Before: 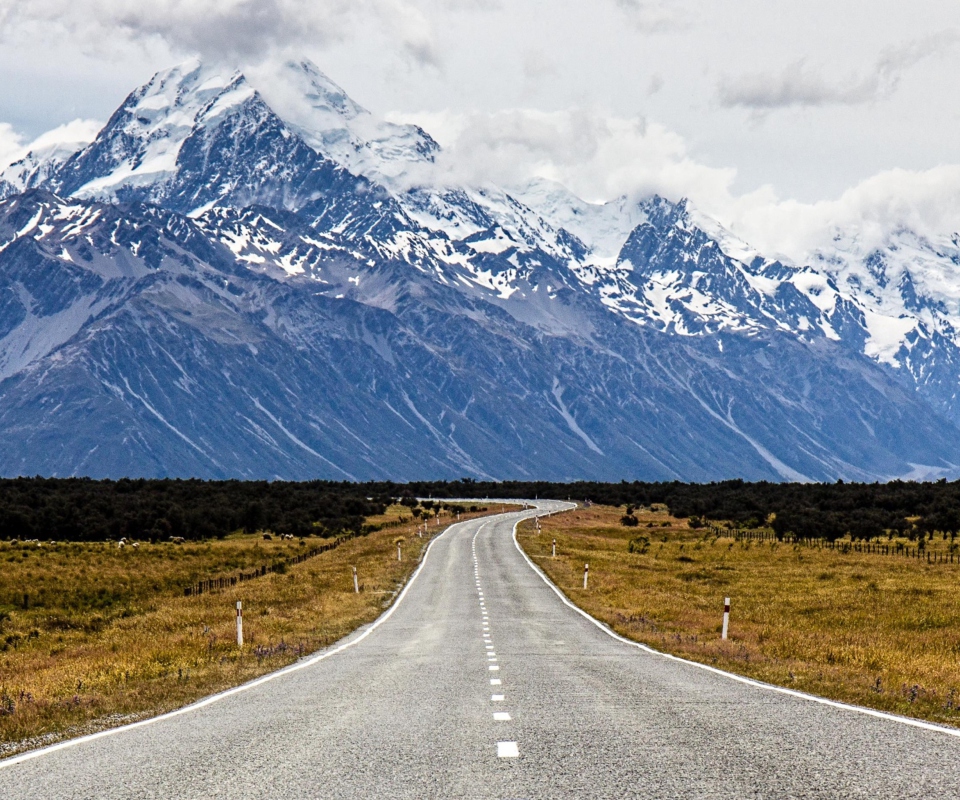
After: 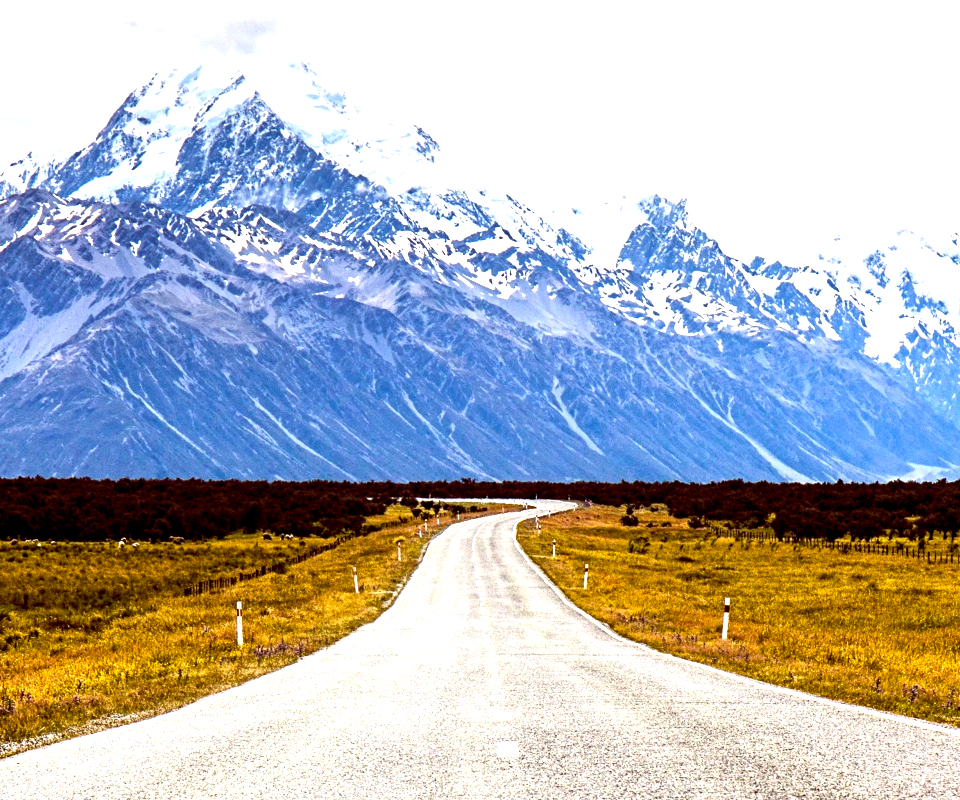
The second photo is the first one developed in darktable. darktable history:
tone equalizer: -8 EV -0.717 EV, -7 EV -0.671 EV, -6 EV -0.592 EV, -5 EV -0.417 EV, -3 EV 0.376 EV, -2 EV 0.6 EV, -1 EV 0.689 EV, +0 EV 0.722 EV, edges refinement/feathering 500, mask exposure compensation -1.57 EV, preserve details guided filter
color balance rgb: global offset › luminance -0.215%, global offset › chroma 0.261%, perceptual saturation grading › global saturation 30.048%, global vibrance 9.884%
exposure: black level correction -0.001, exposure 0.538 EV, compensate highlight preservation false
